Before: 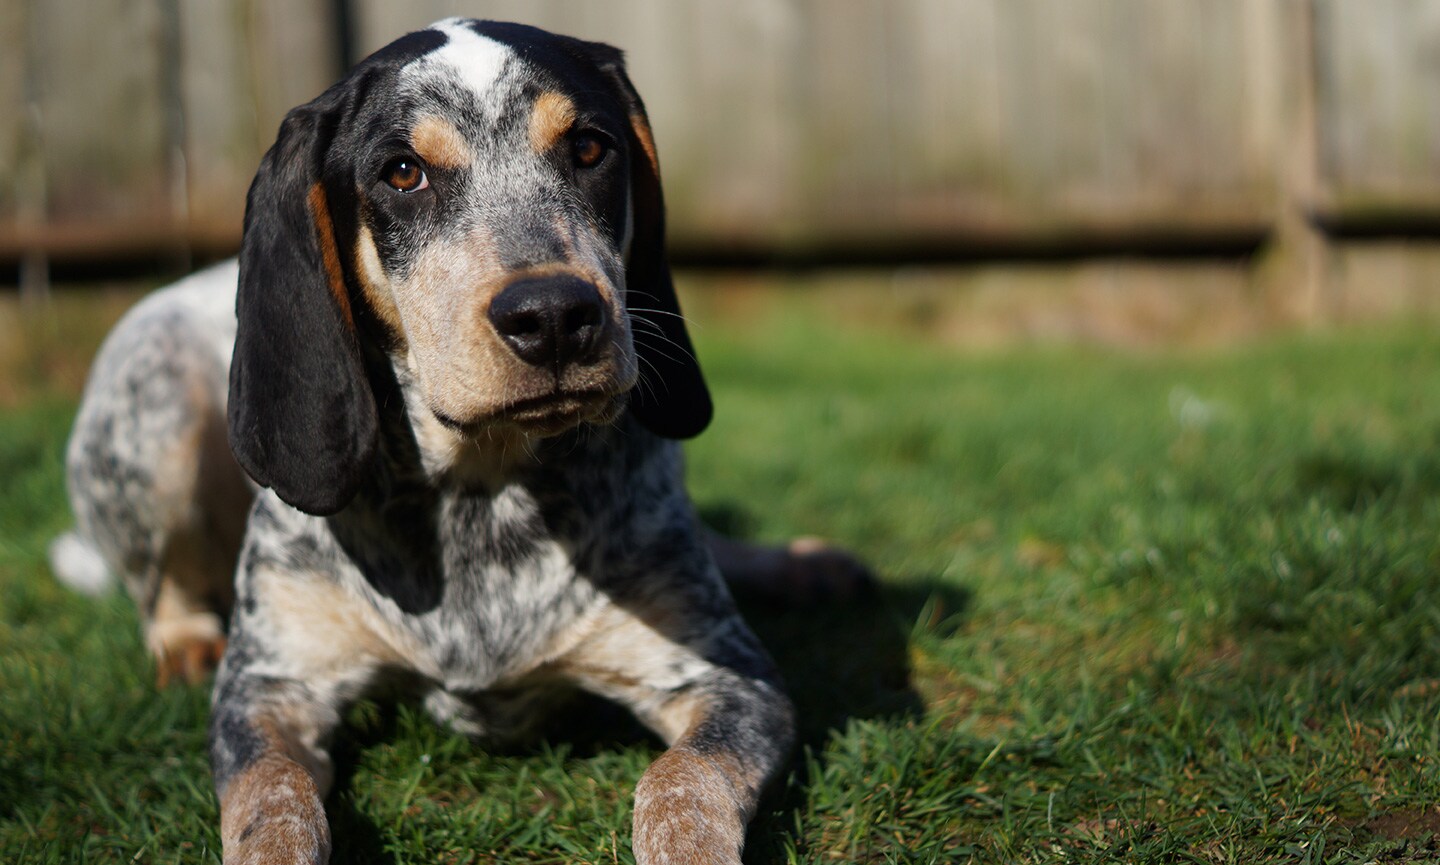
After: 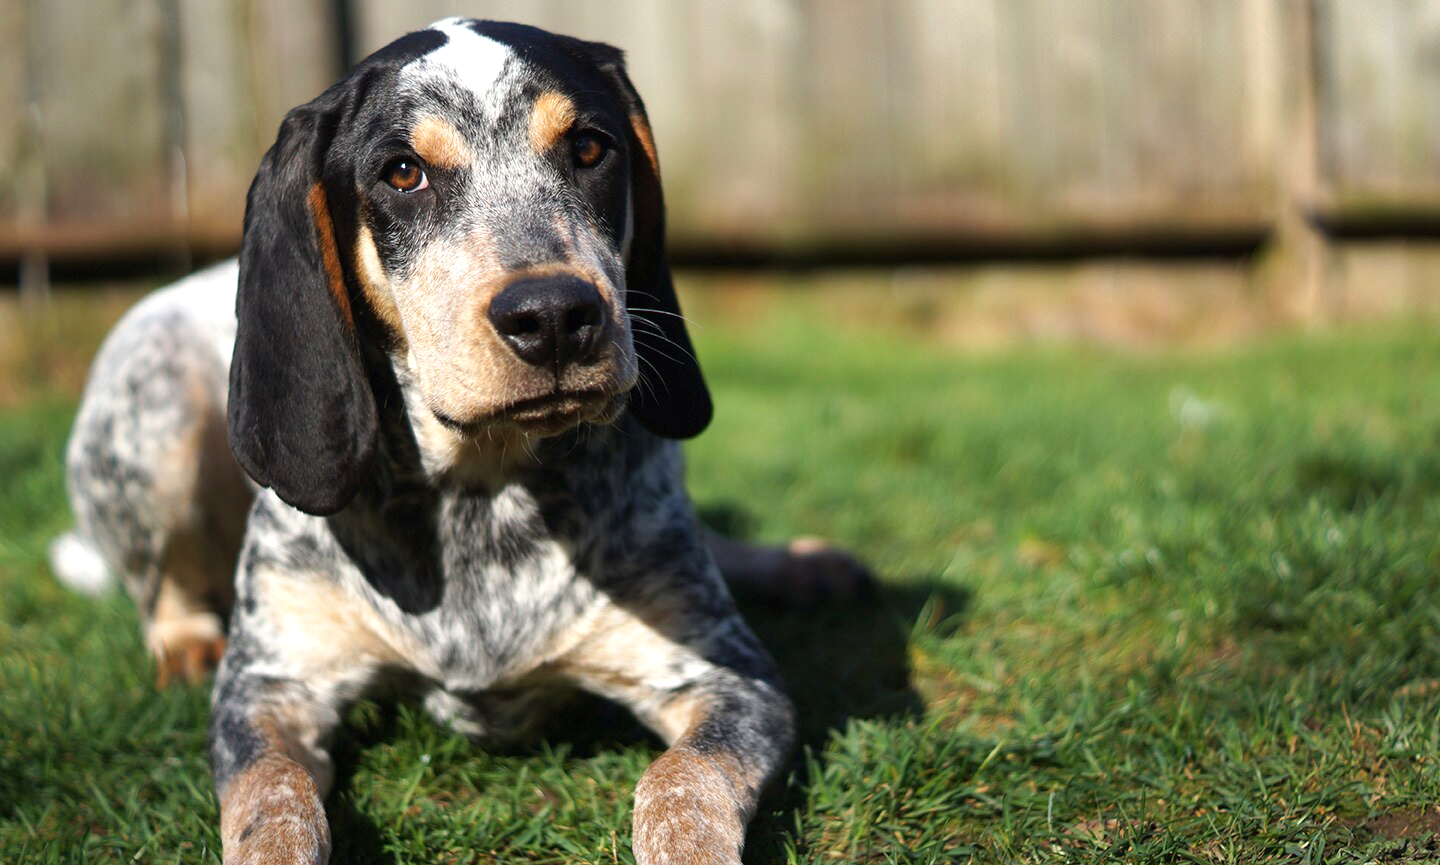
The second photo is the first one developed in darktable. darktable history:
shadows and highlights: radius 133.97, soften with gaussian
exposure: black level correction 0, exposure 0.704 EV, compensate exposure bias true, compensate highlight preservation false
